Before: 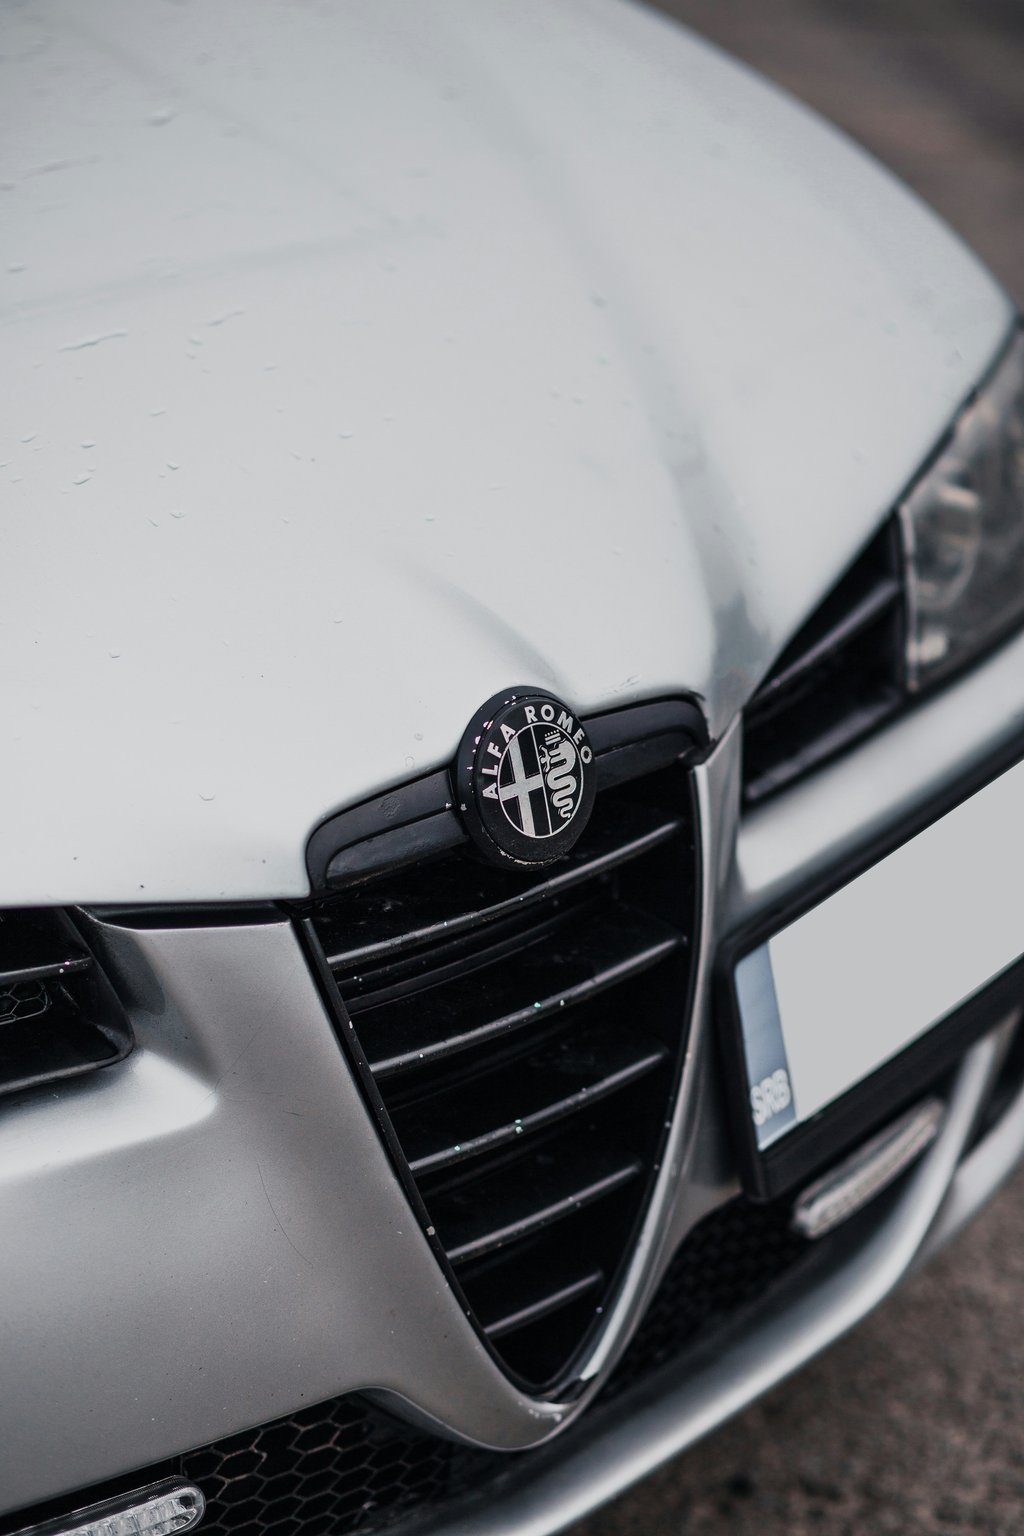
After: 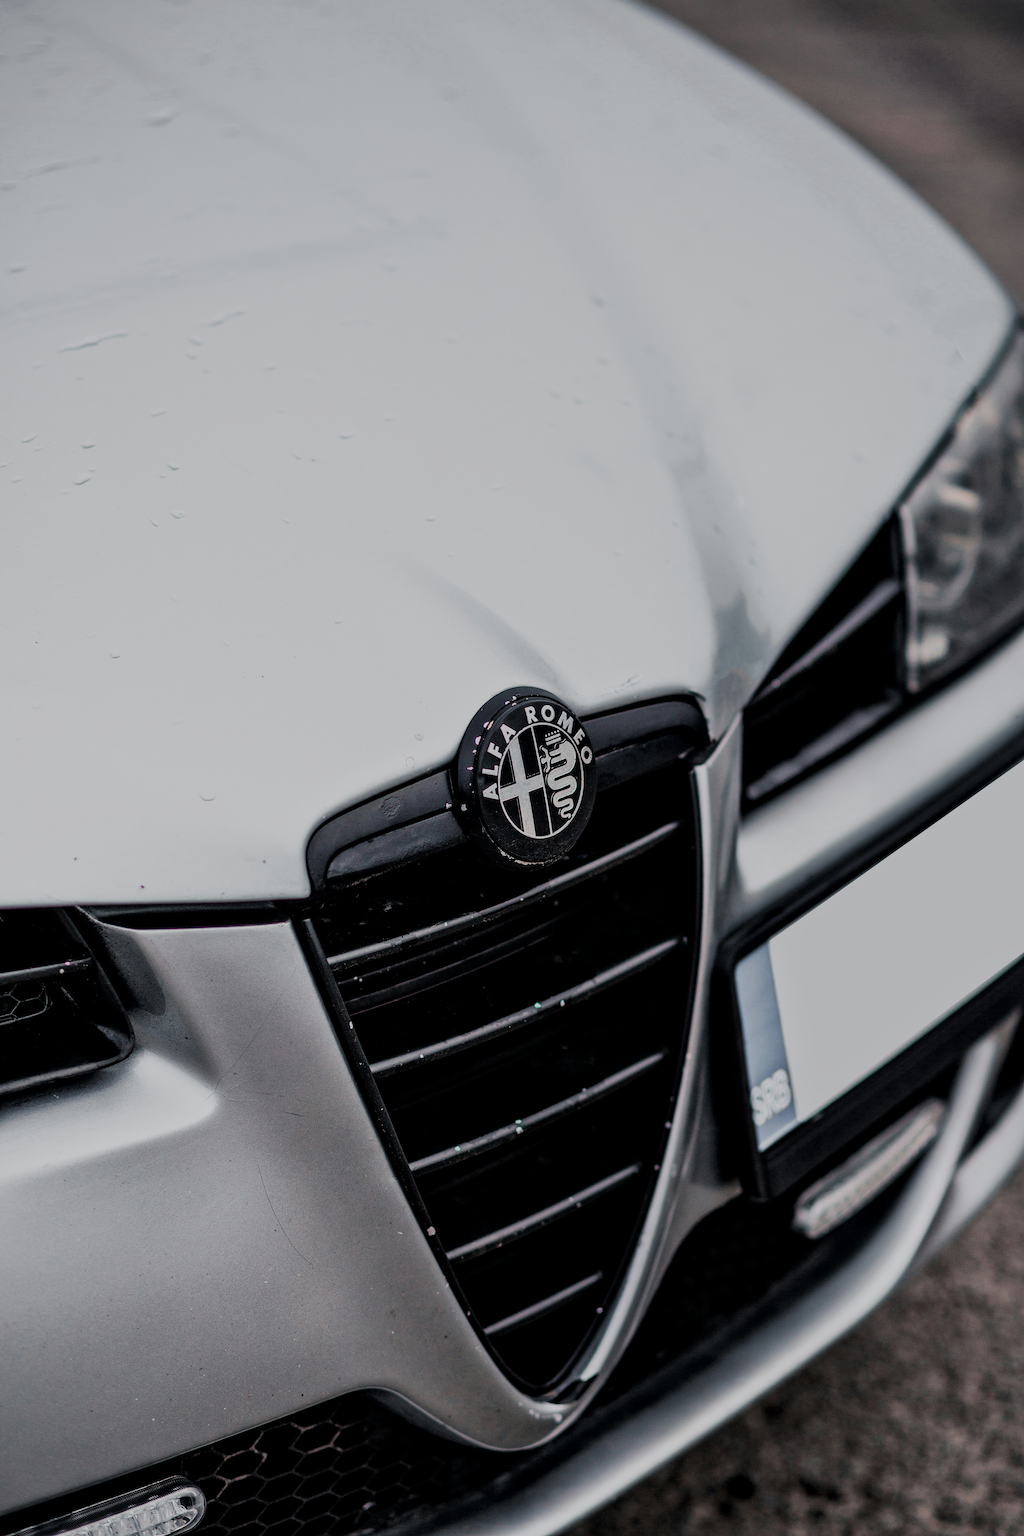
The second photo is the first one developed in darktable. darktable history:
filmic rgb: black relative exposure -7.65 EV, white relative exposure 4.56 EV, hardness 3.61
local contrast: mode bilateral grid, contrast 20, coarseness 50, detail 140%, midtone range 0.2
